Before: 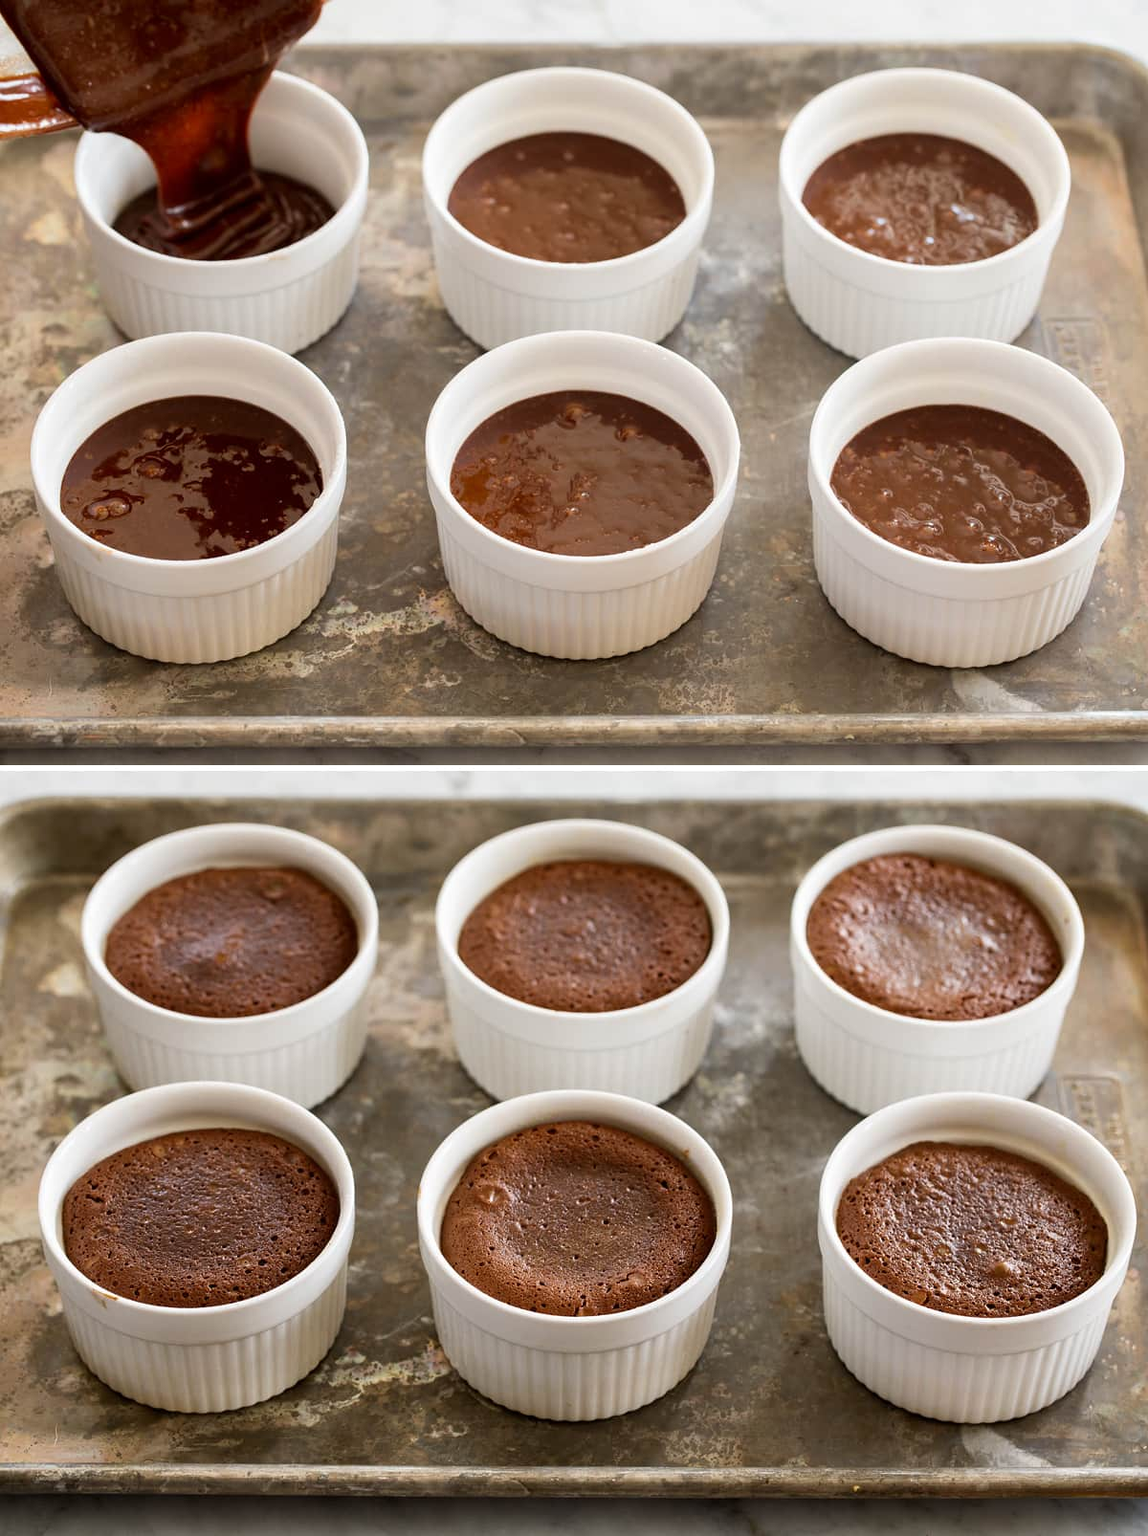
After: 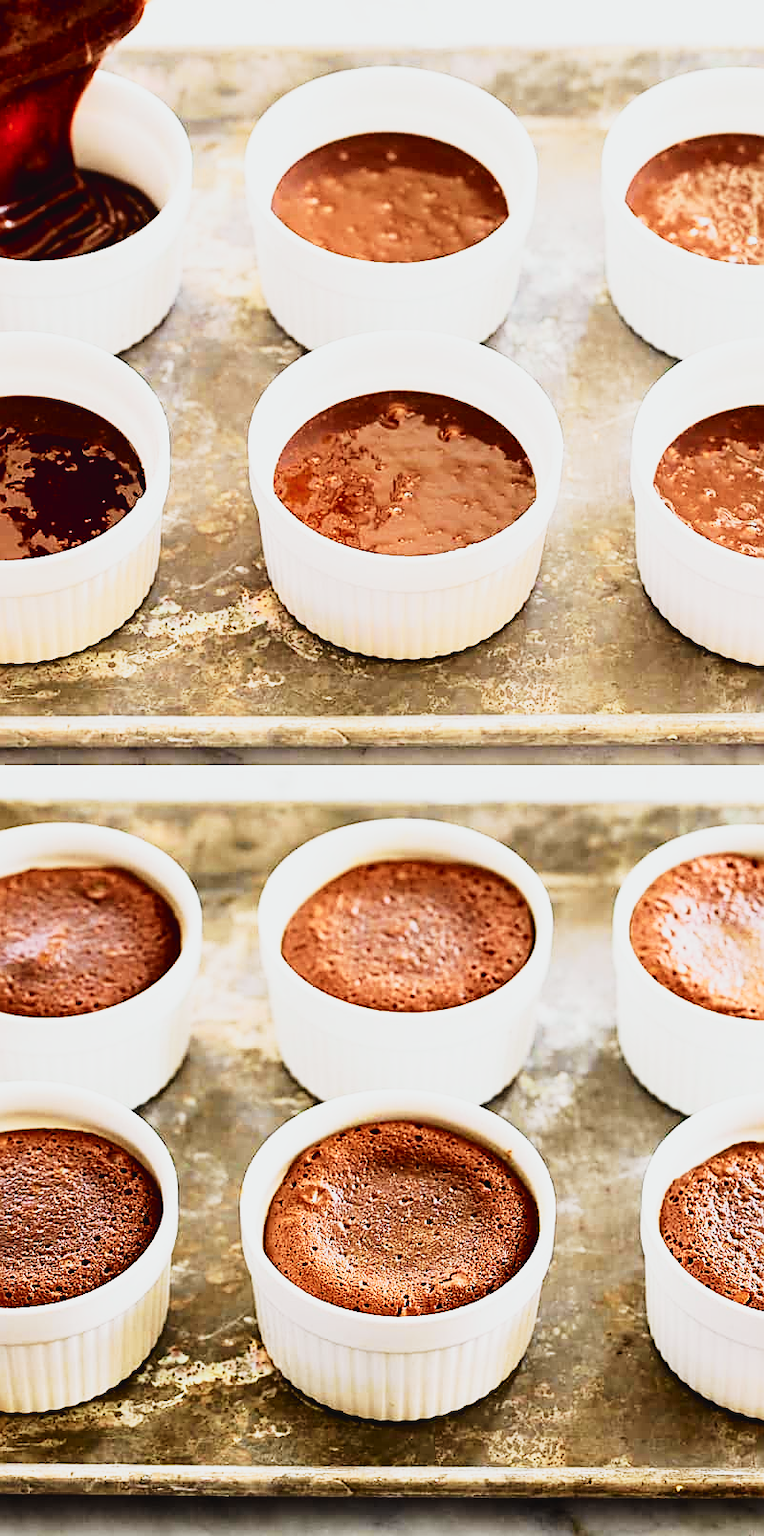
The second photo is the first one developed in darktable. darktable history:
tone curve: curves: ch0 [(0, 0.029) (0.099, 0.082) (0.264, 0.253) (0.447, 0.481) (0.678, 0.721) (0.828, 0.857) (0.992, 0.94)]; ch1 [(0, 0) (0.311, 0.266) (0.411, 0.374) (0.481, 0.458) (0.501, 0.499) (0.514, 0.512) (0.575, 0.577) (0.643, 0.648) (0.682, 0.674) (0.802, 0.812) (1, 1)]; ch2 [(0, 0) (0.259, 0.207) (0.323, 0.311) (0.376, 0.353) (0.463, 0.456) (0.498, 0.498) (0.524, 0.512) (0.574, 0.582) (0.648, 0.653) (0.768, 0.728) (1, 1)], color space Lab, independent channels, preserve colors none
base curve: curves: ch0 [(0, 0) (0.007, 0.004) (0.027, 0.03) (0.046, 0.07) (0.207, 0.54) (0.442, 0.872) (0.673, 0.972) (1, 1)], preserve colors none
crop: left 15.419%, right 17.914%
sharpen: on, module defaults
